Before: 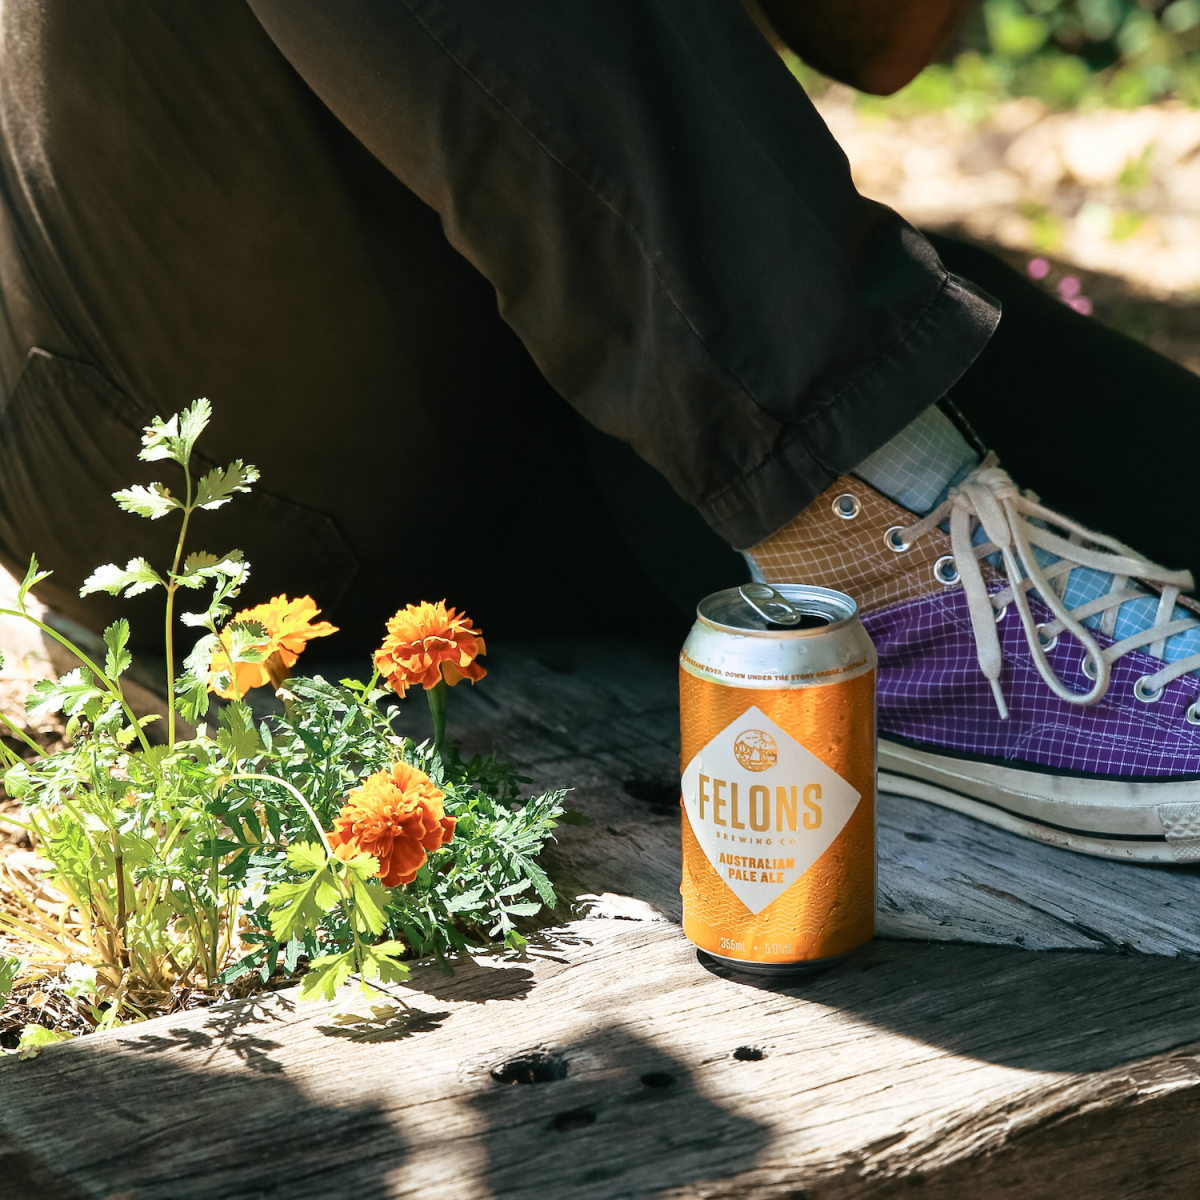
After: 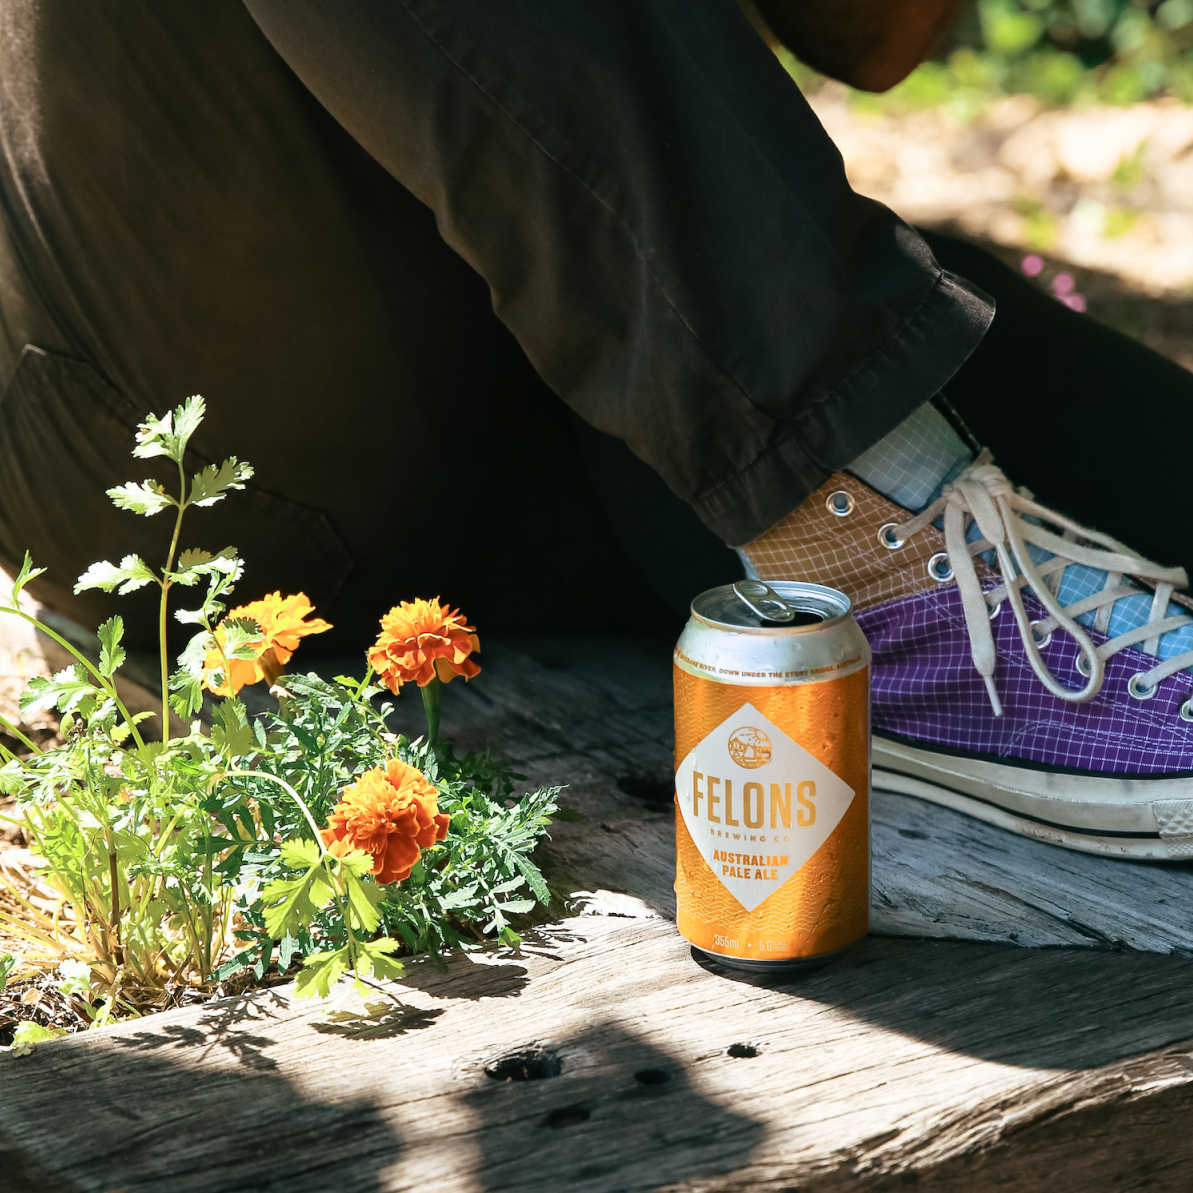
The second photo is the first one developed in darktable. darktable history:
crop and rotate: left 0.58%, top 0.28%, bottom 0.266%
